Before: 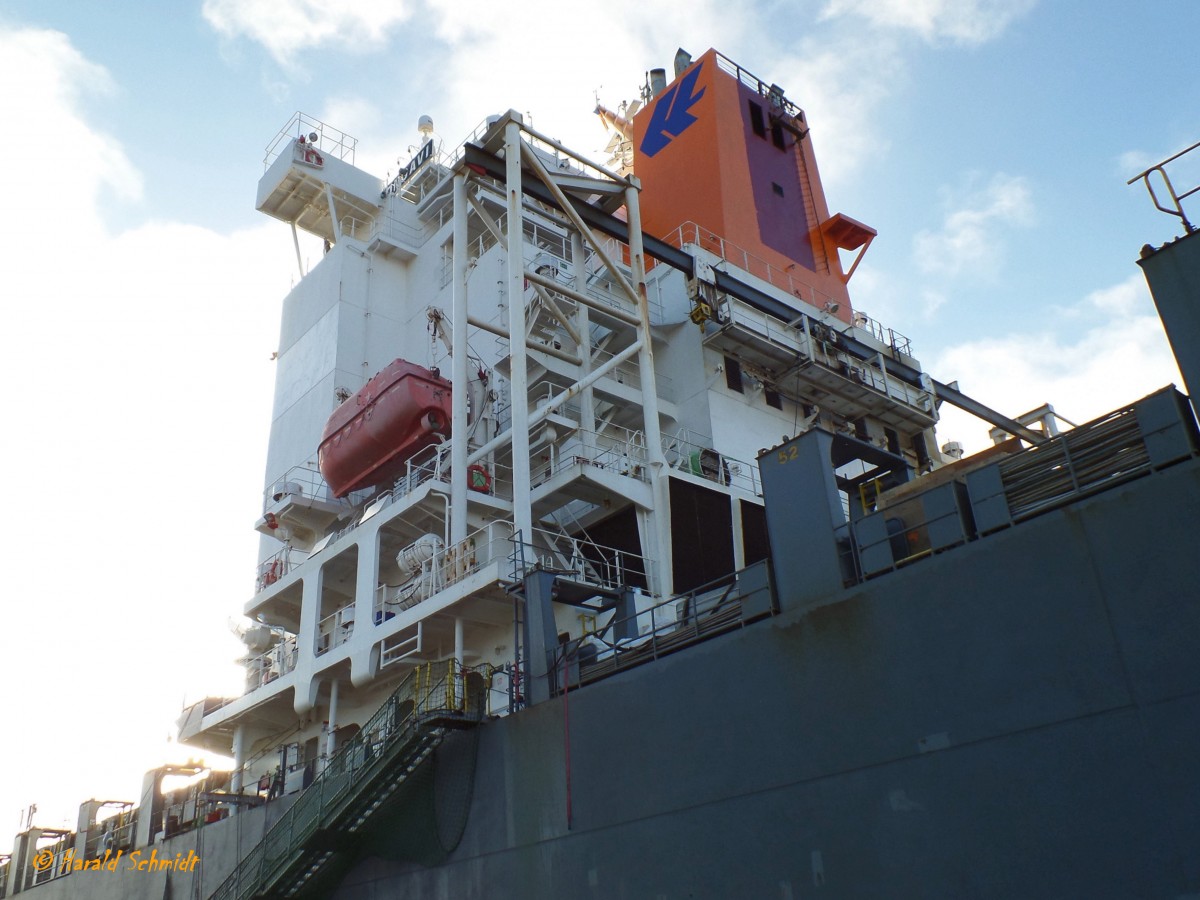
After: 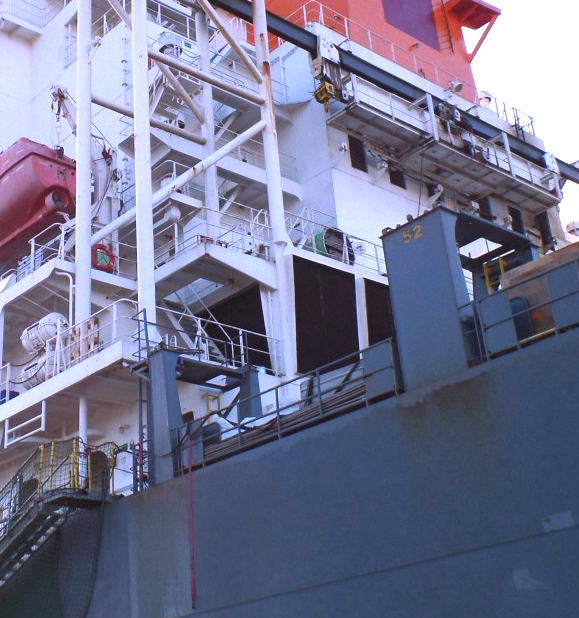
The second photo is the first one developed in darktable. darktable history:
crop: left 31.379%, top 24.658%, right 20.326%, bottom 6.628%
exposure: black level correction 0, exposure 1.1 EV, compensate exposure bias true, compensate highlight preservation false
color correction: highlights a* 15.03, highlights b* -25.07
